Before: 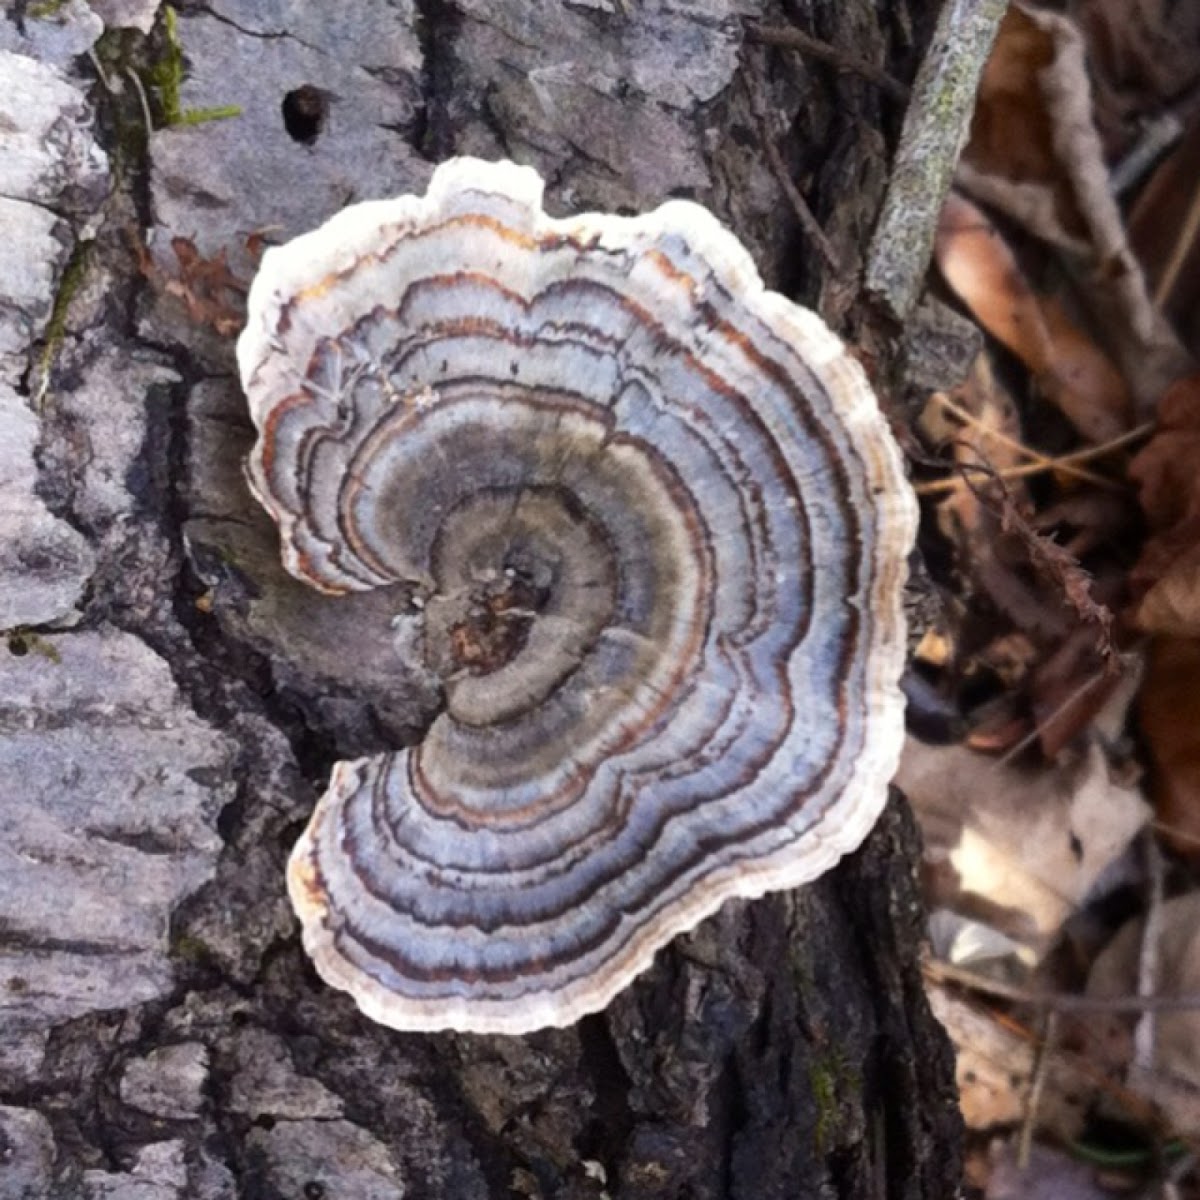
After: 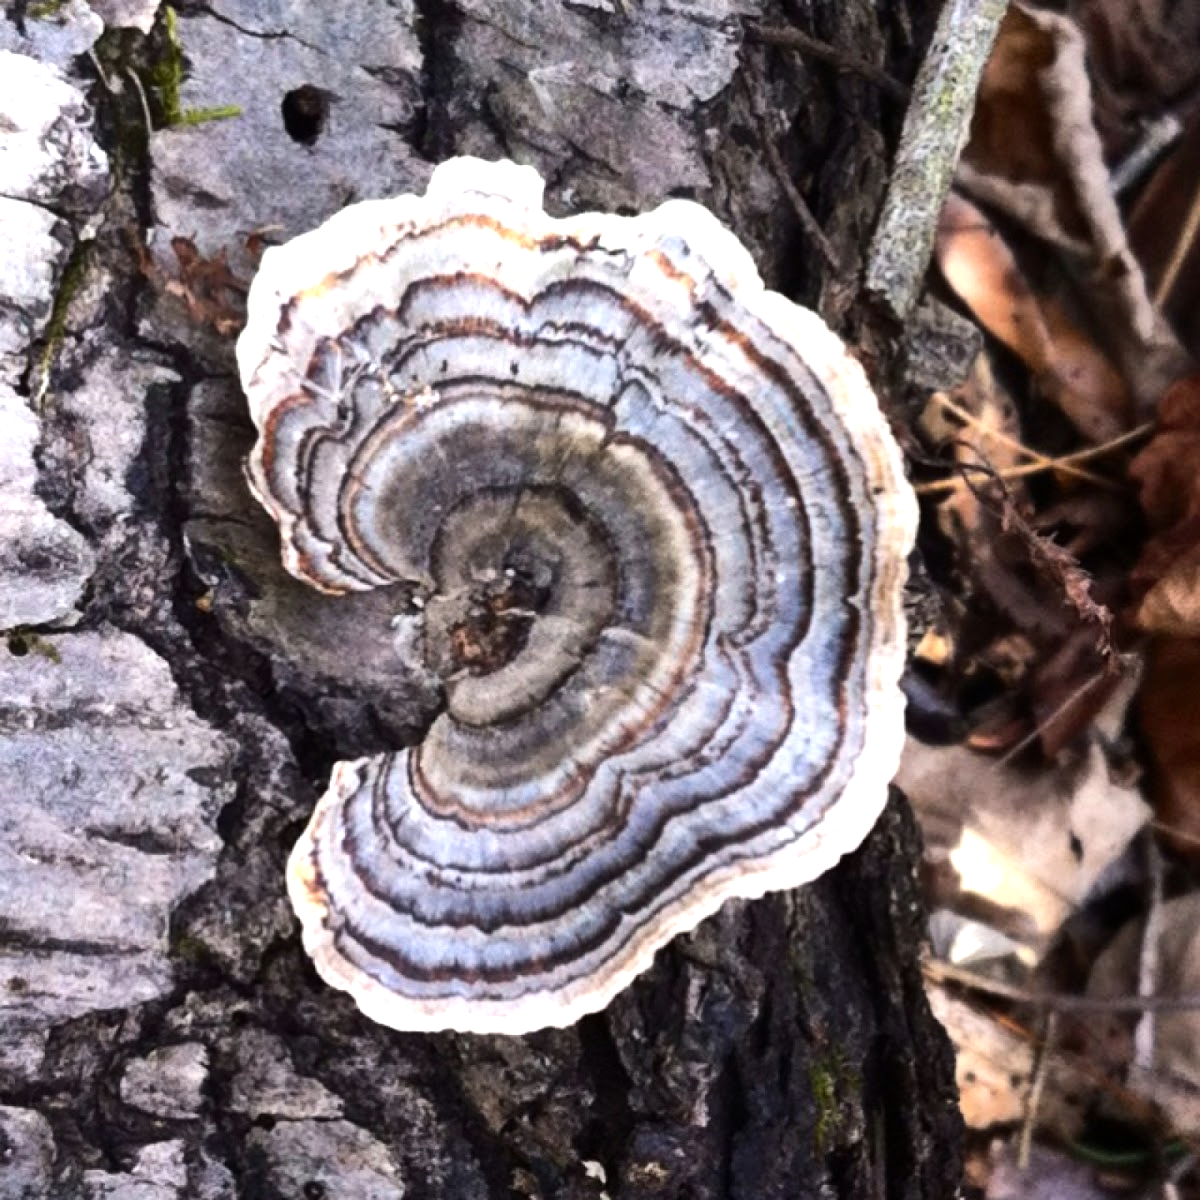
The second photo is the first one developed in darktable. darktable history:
contrast brightness saturation: contrast 0.079, saturation 0.019
tone equalizer: -8 EV -0.748 EV, -7 EV -0.709 EV, -6 EV -0.63 EV, -5 EV -0.379 EV, -3 EV 0.382 EV, -2 EV 0.6 EV, -1 EV 0.698 EV, +0 EV 0.764 EV, edges refinement/feathering 500, mask exposure compensation -1.57 EV, preserve details no
shadows and highlights: soften with gaussian
